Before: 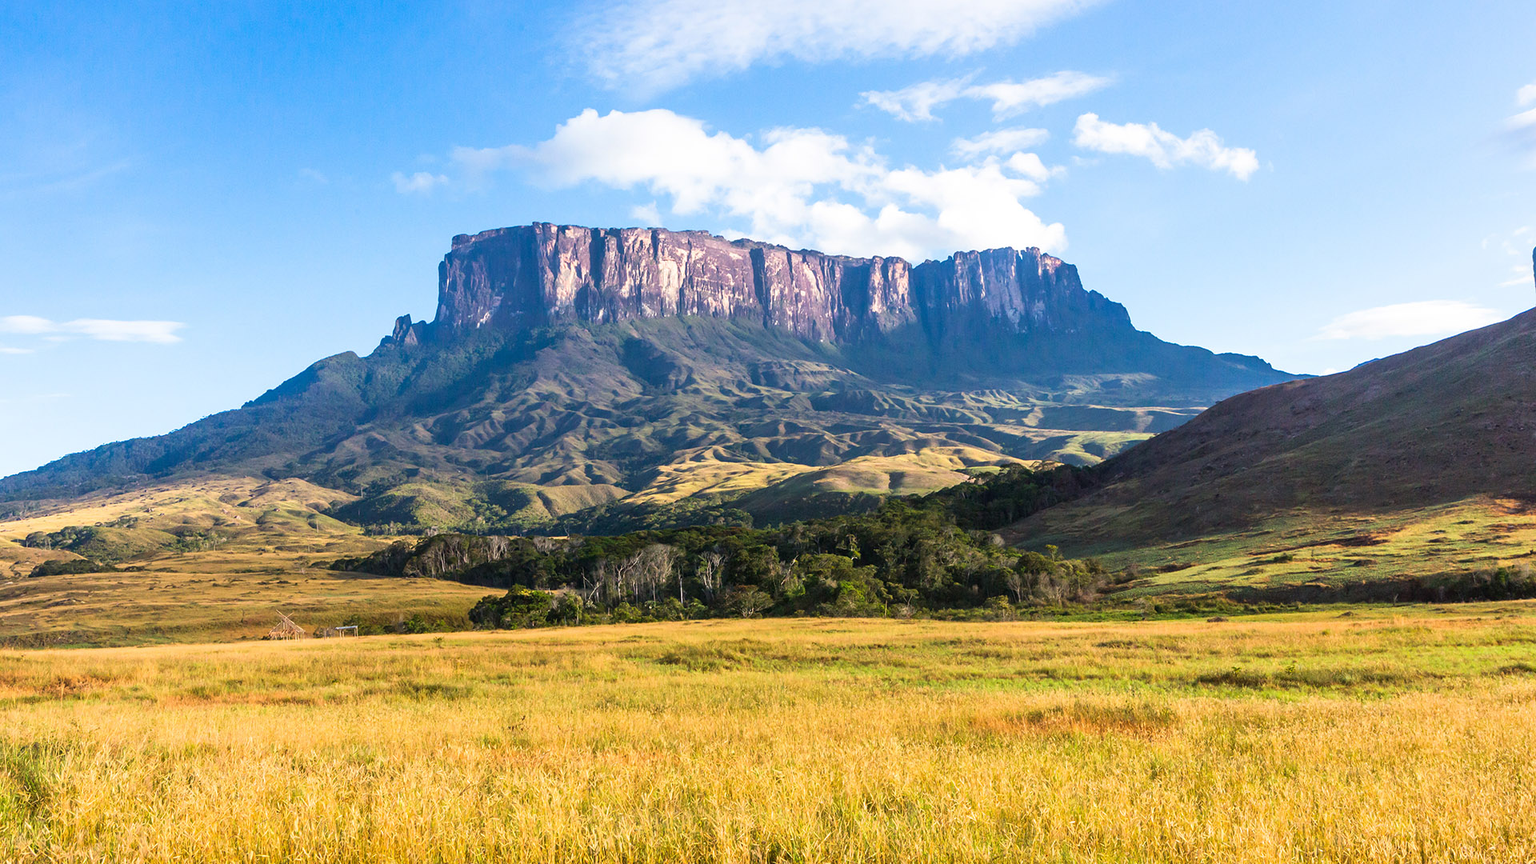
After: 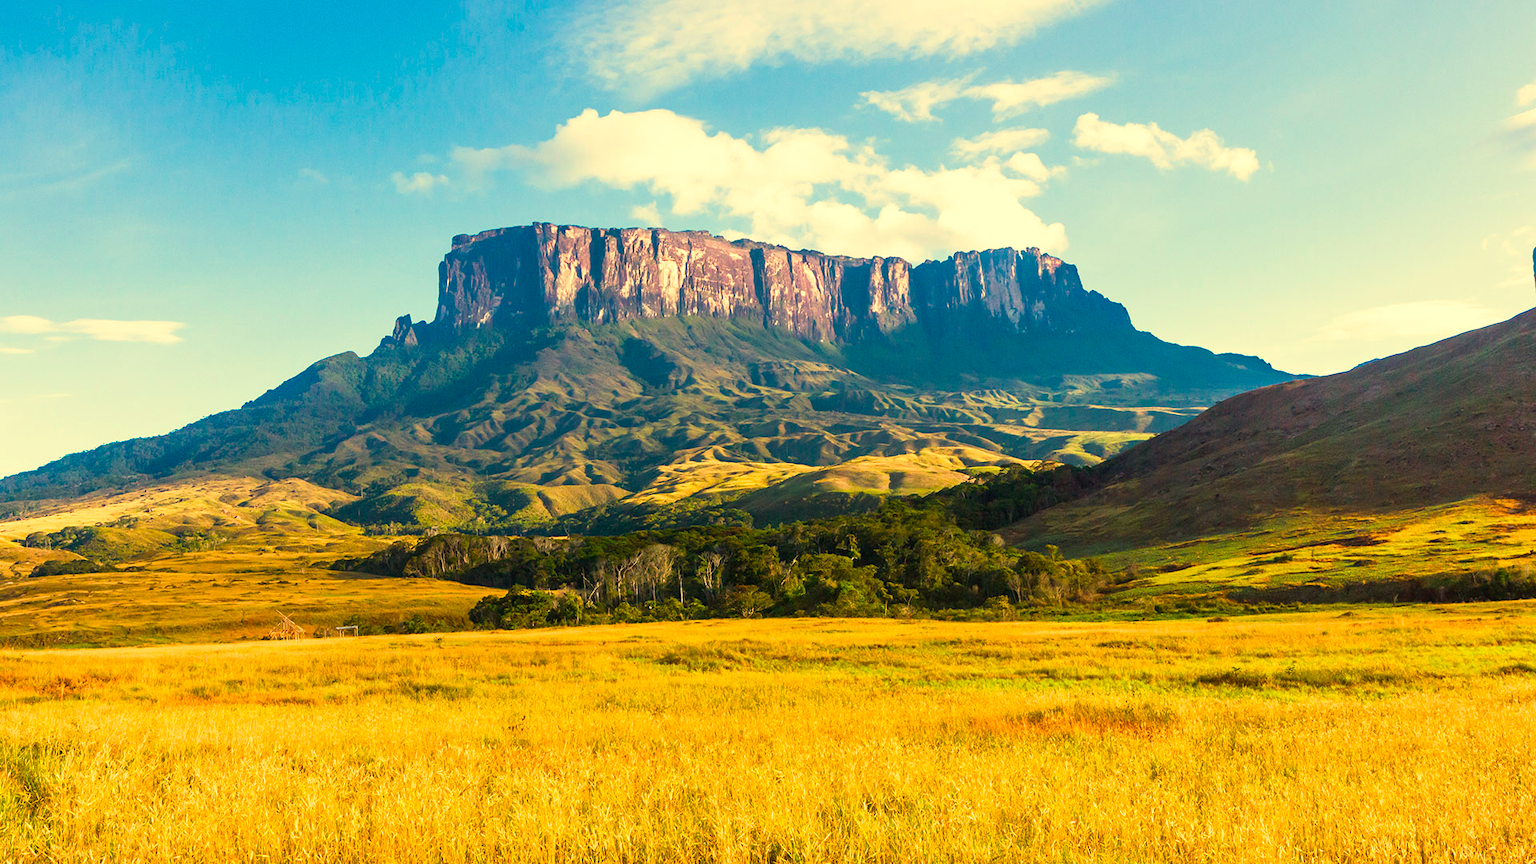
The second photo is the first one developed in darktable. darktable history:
white balance: red 1.08, blue 0.791
tone equalizer: on, module defaults
velvia: strength 32%, mid-tones bias 0.2
